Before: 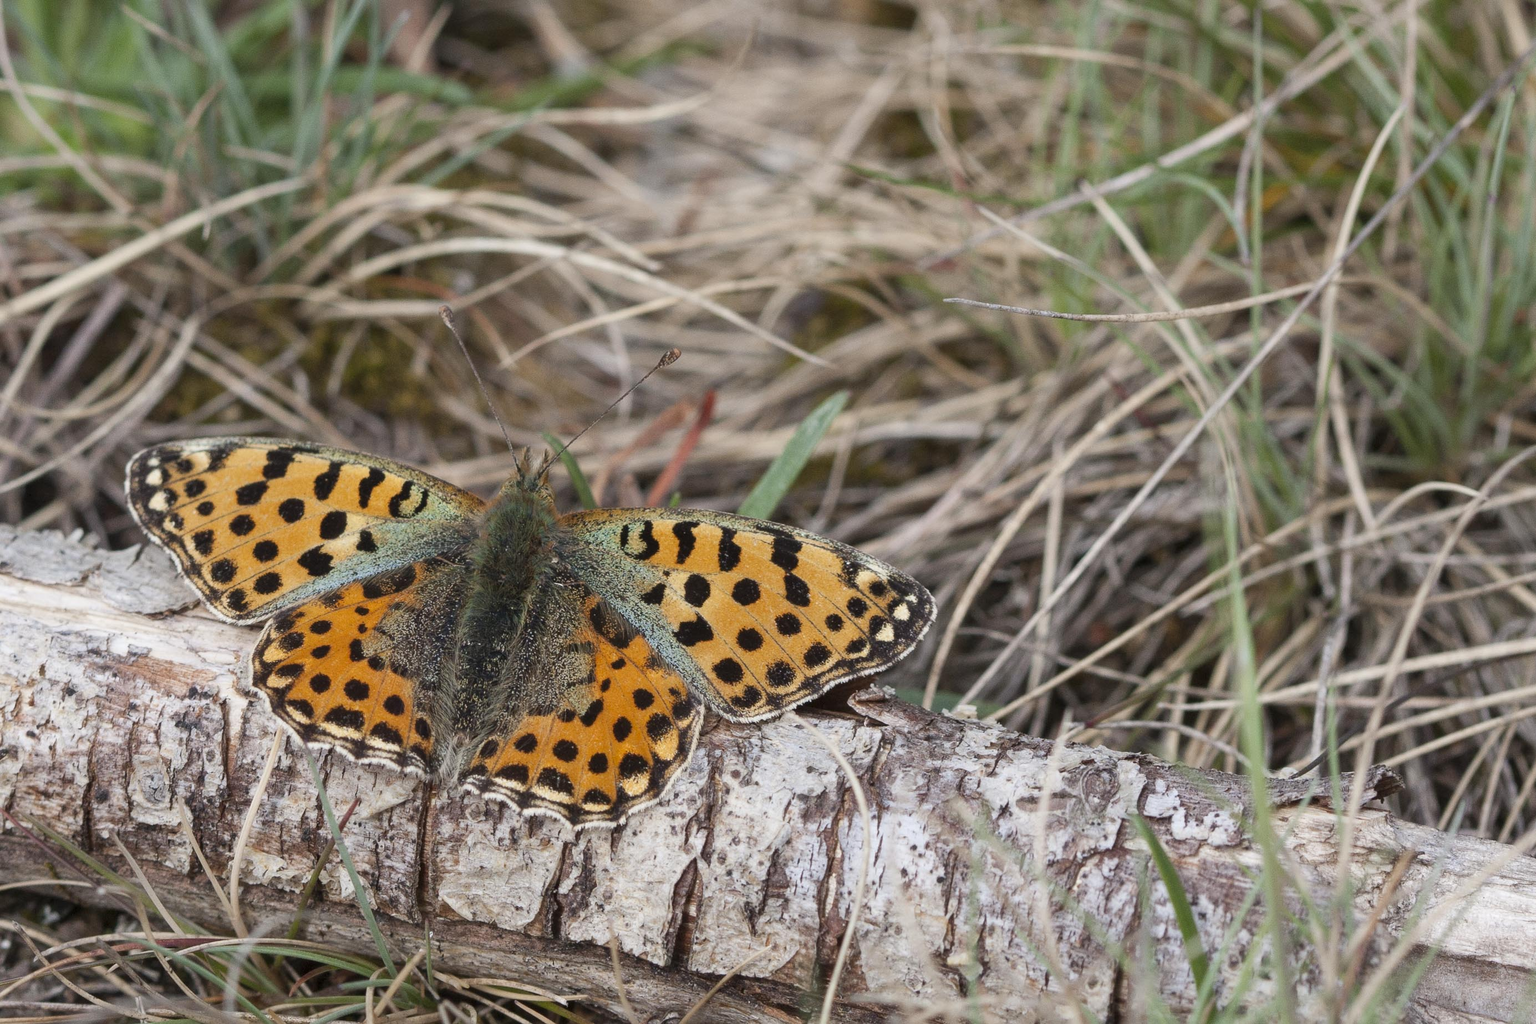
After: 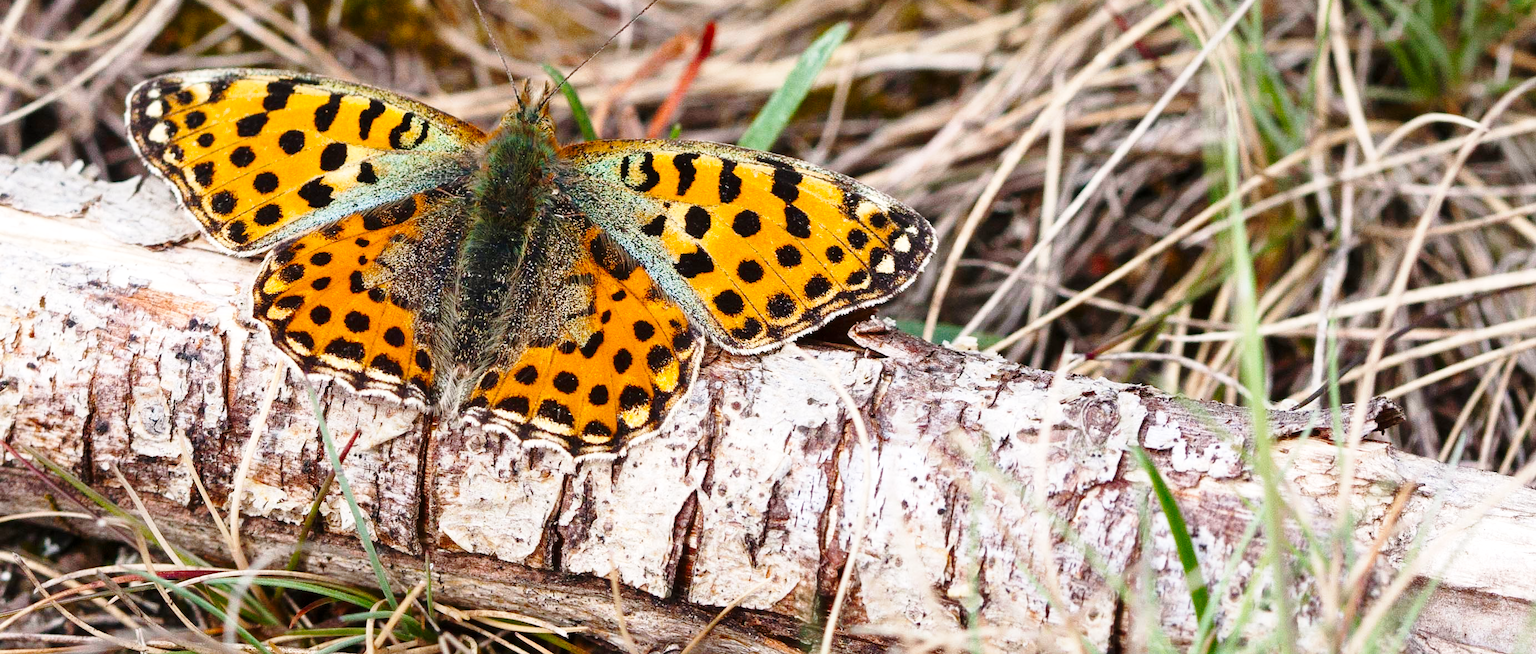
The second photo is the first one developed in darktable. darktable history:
base curve: curves: ch0 [(0, 0) (0.028, 0.03) (0.121, 0.232) (0.46, 0.748) (0.859, 0.968) (1, 1)], preserve colors none
crop and rotate: top 36.066%
color balance rgb: highlights gain › chroma 0.558%, highlights gain › hue 56.3°, perceptual saturation grading › global saturation 19.654%, perceptual brilliance grading › global brilliance 15.458%, perceptual brilliance grading › shadows -34.224%, global vibrance 16.051%, saturation formula JzAzBz (2021)
